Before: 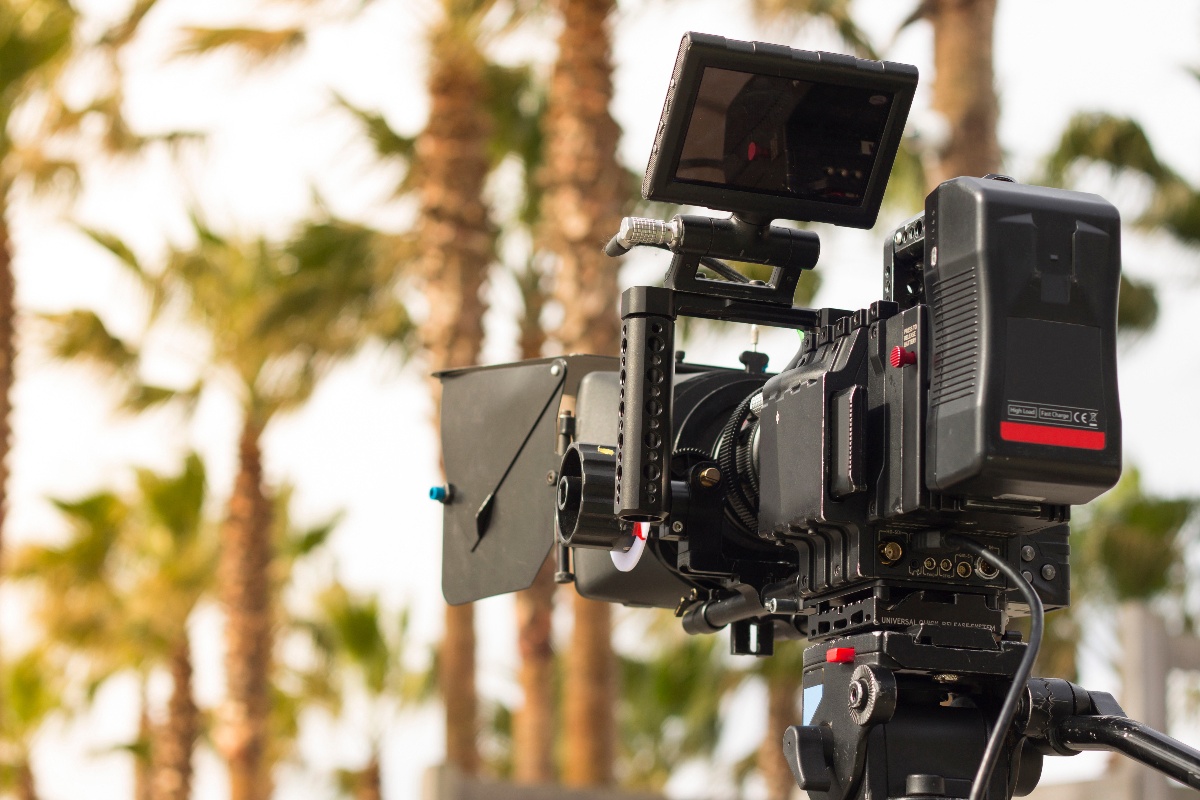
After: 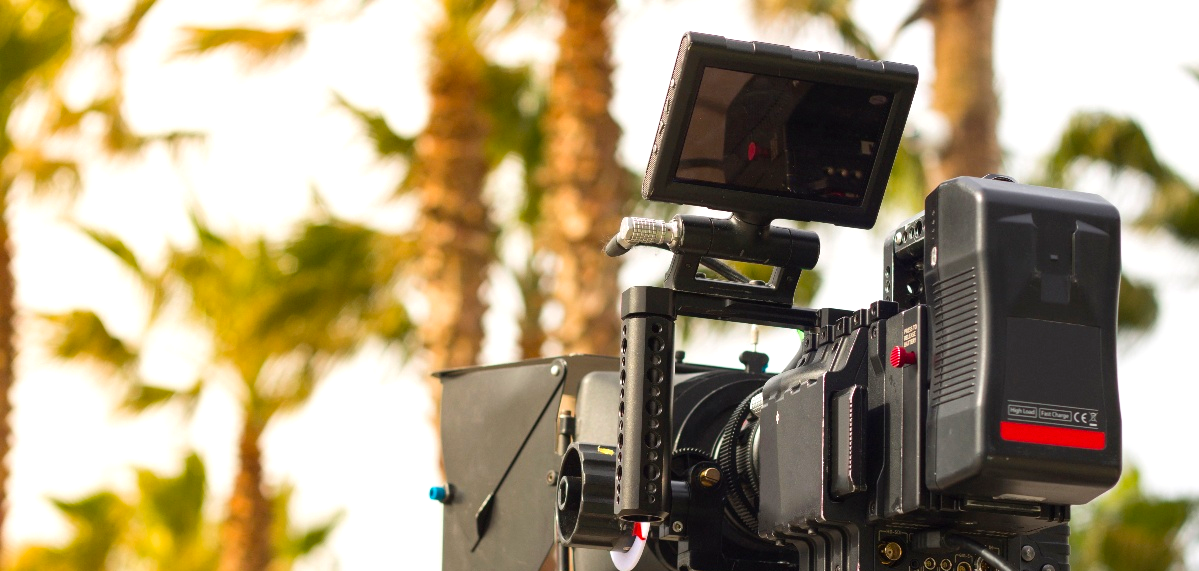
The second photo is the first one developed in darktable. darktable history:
color balance rgb: linear chroma grading › global chroma 8.33%, perceptual saturation grading › global saturation 18.52%, global vibrance 7.87%
exposure: exposure 0.207 EV, compensate highlight preservation false
crop: bottom 28.576%
tone equalizer: on, module defaults
